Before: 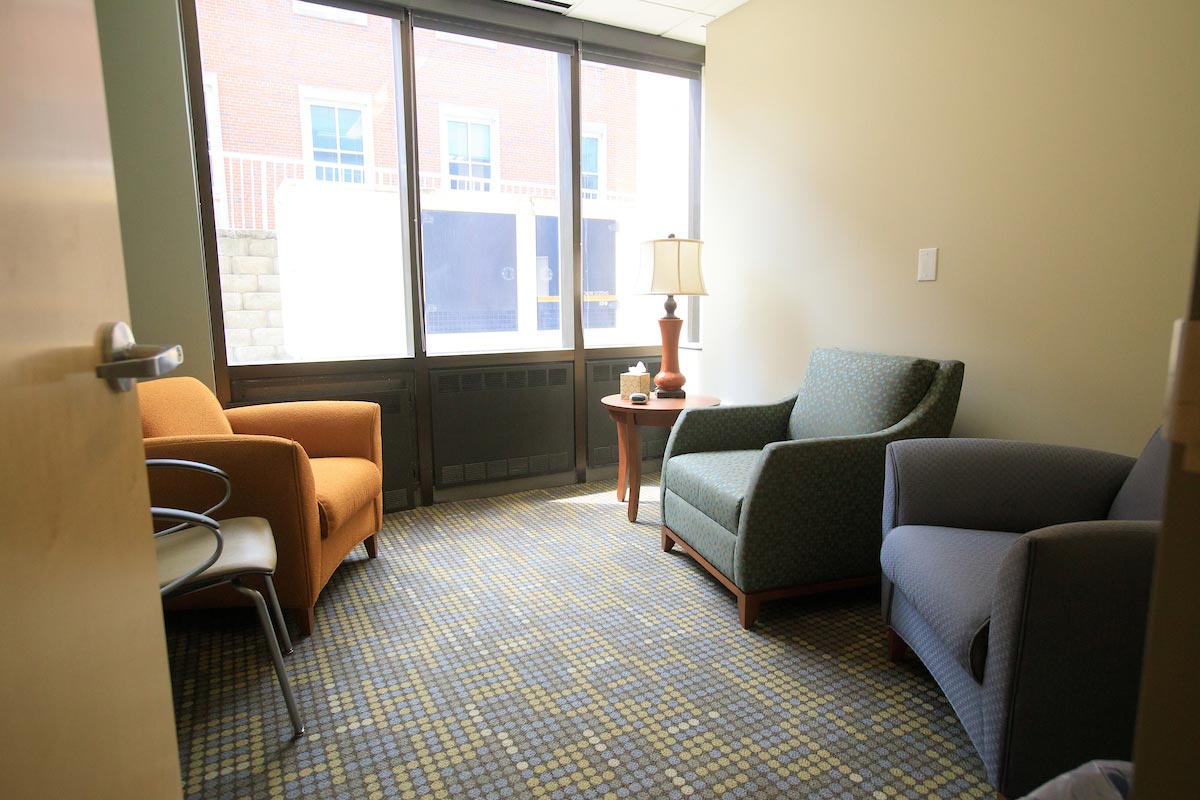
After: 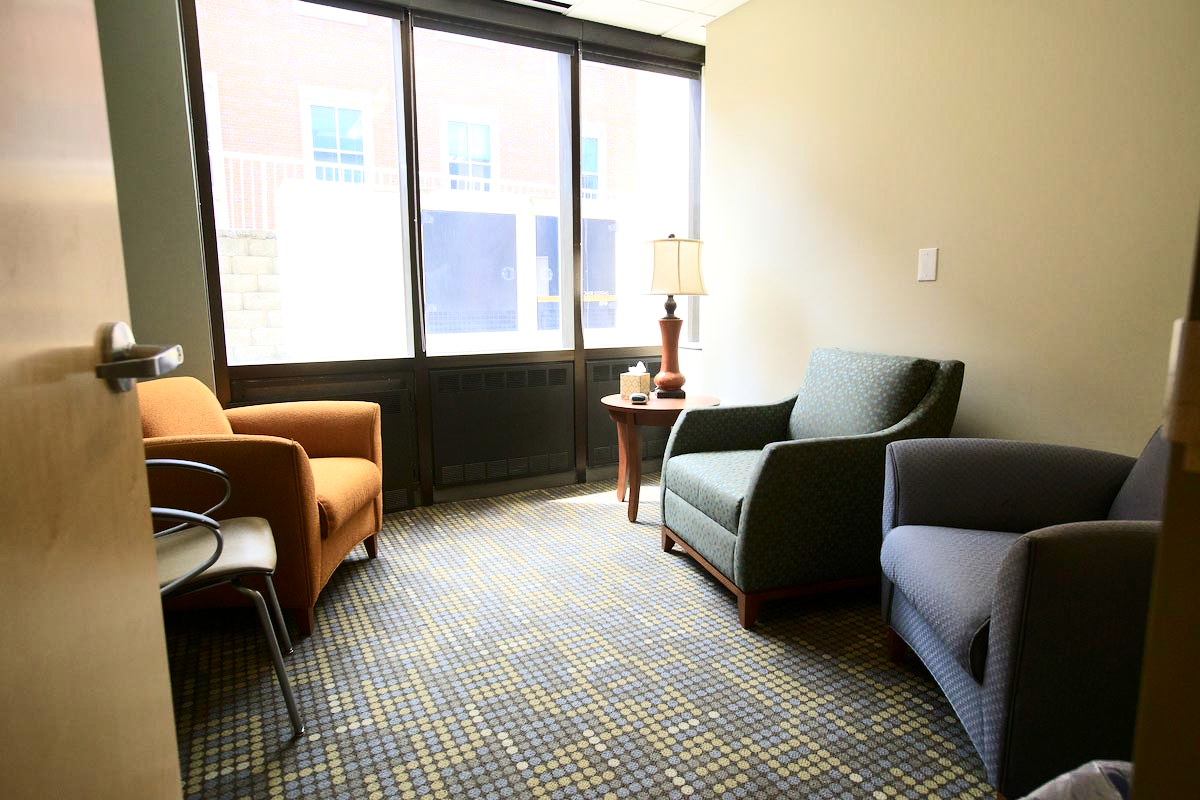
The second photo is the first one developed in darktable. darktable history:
contrast brightness saturation: contrast 0.28
shadows and highlights: white point adjustment 1, soften with gaussian
